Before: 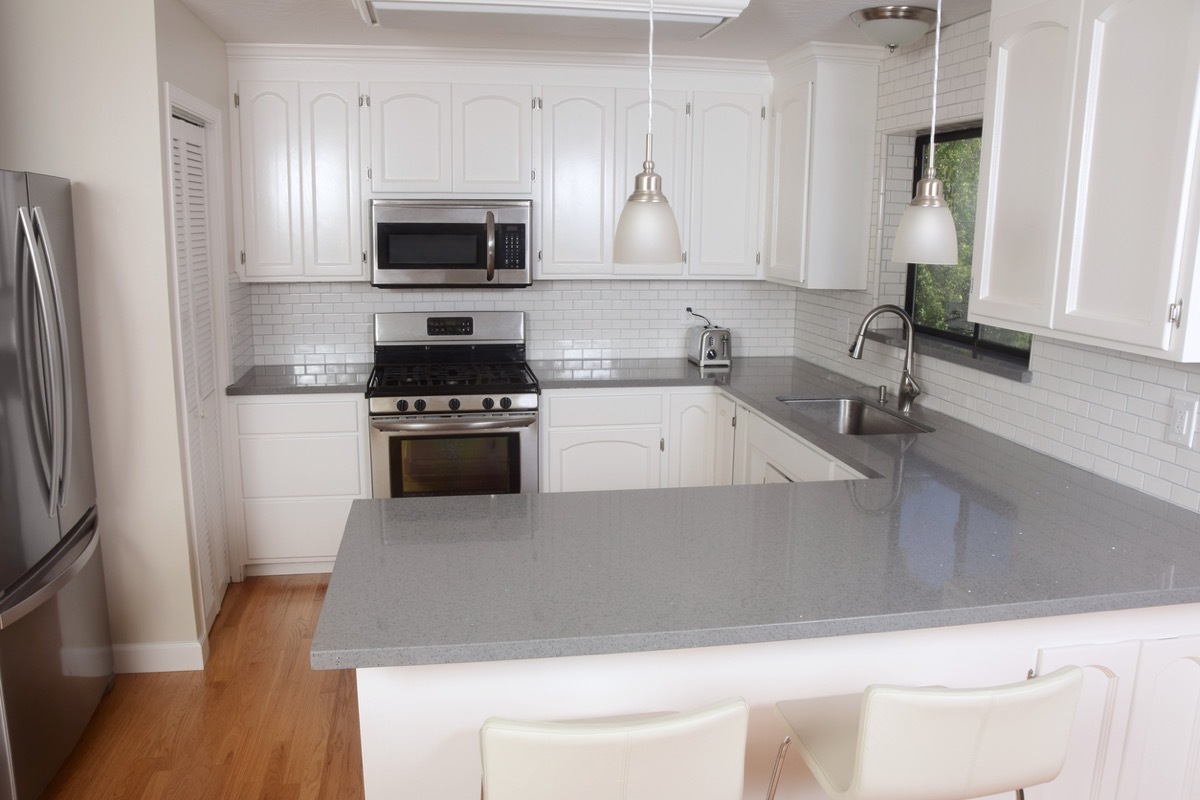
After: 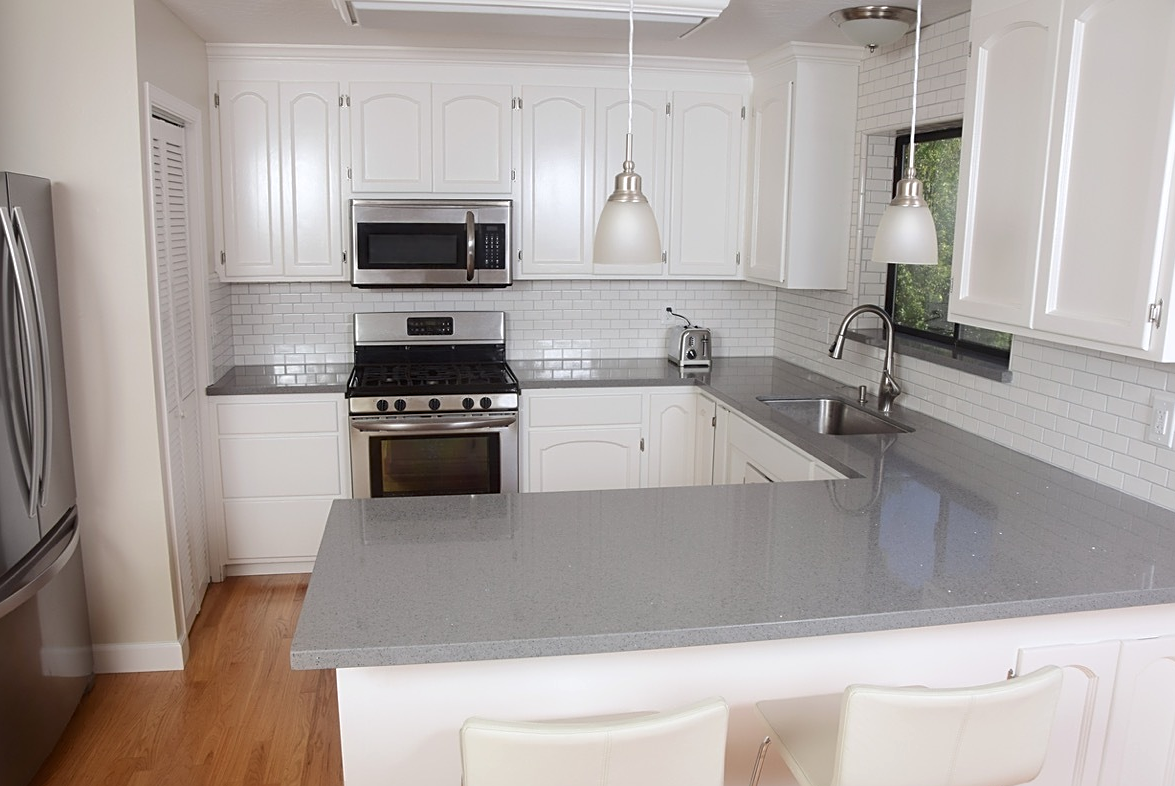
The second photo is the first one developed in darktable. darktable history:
crop: left 1.727%, right 0.284%, bottom 1.65%
tone equalizer: edges refinement/feathering 500, mask exposure compensation -1.57 EV, preserve details no
sharpen: on, module defaults
